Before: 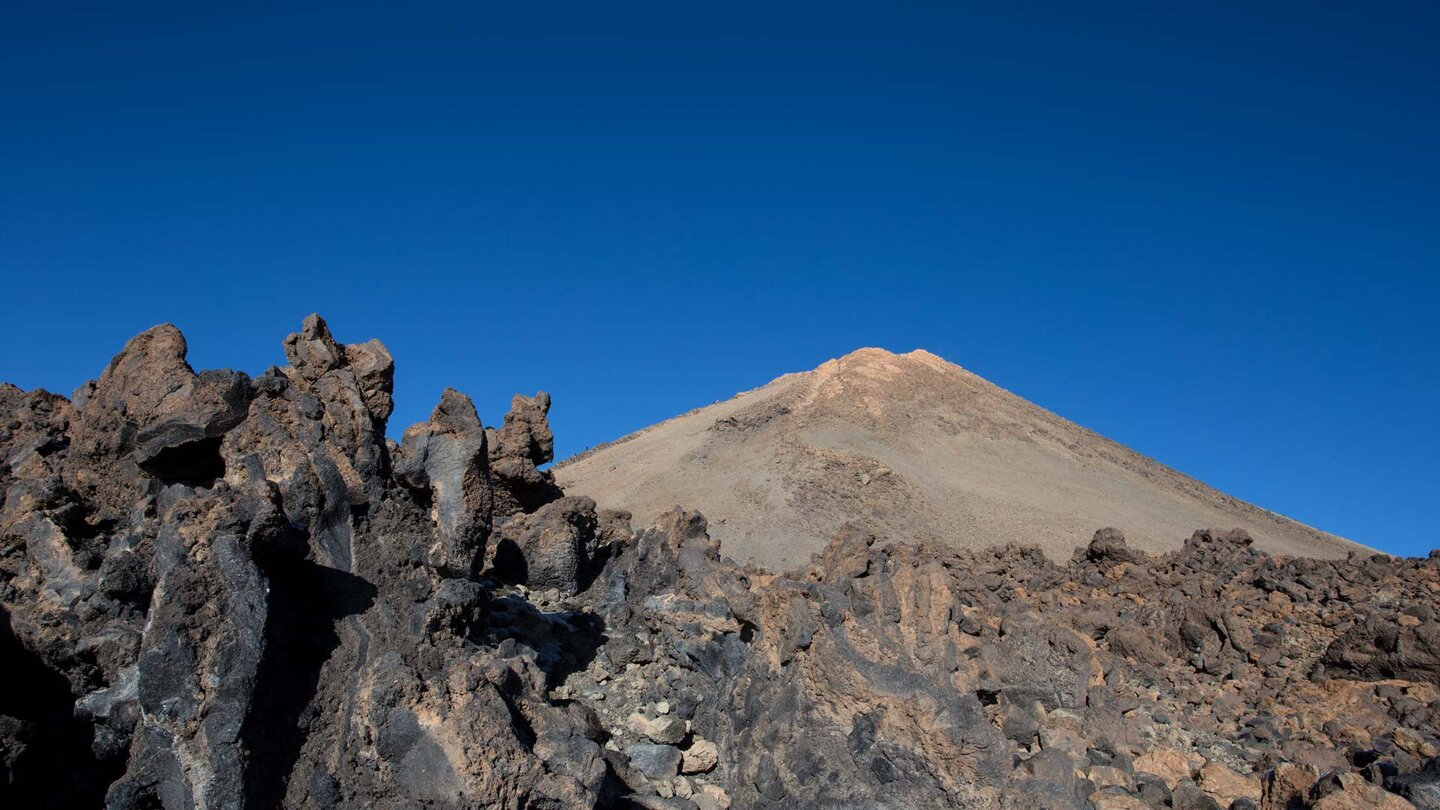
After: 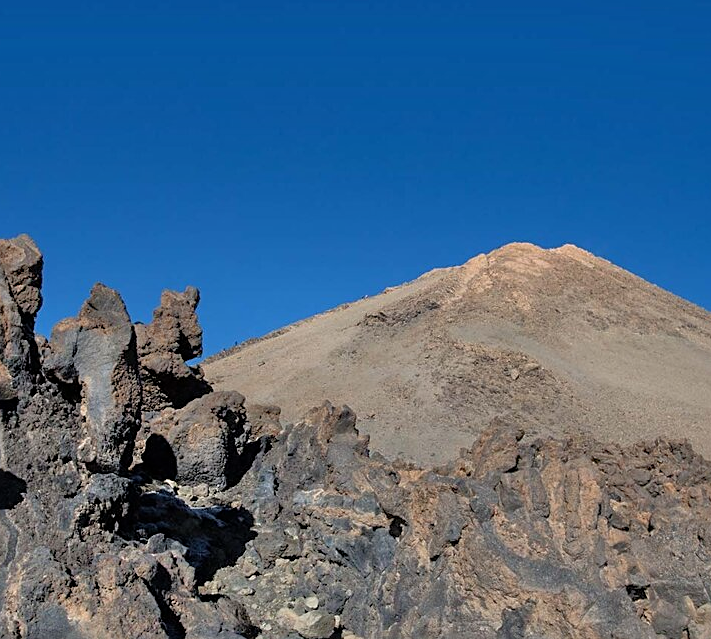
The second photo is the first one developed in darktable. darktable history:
crop and rotate: angle 0.024°, left 24.423%, top 13.034%, right 26.137%, bottom 8.005%
shadows and highlights: shadows 24.94, highlights -25.26
sharpen: on, module defaults
tone equalizer: -8 EV -0.5 EV, -7 EV -0.332 EV, -6 EV -0.058 EV, -5 EV 0.382 EV, -4 EV 0.992 EV, -3 EV 0.821 EV, -2 EV -0.014 EV, -1 EV 0.129 EV, +0 EV -0.03 EV, mask exposure compensation -0.491 EV
